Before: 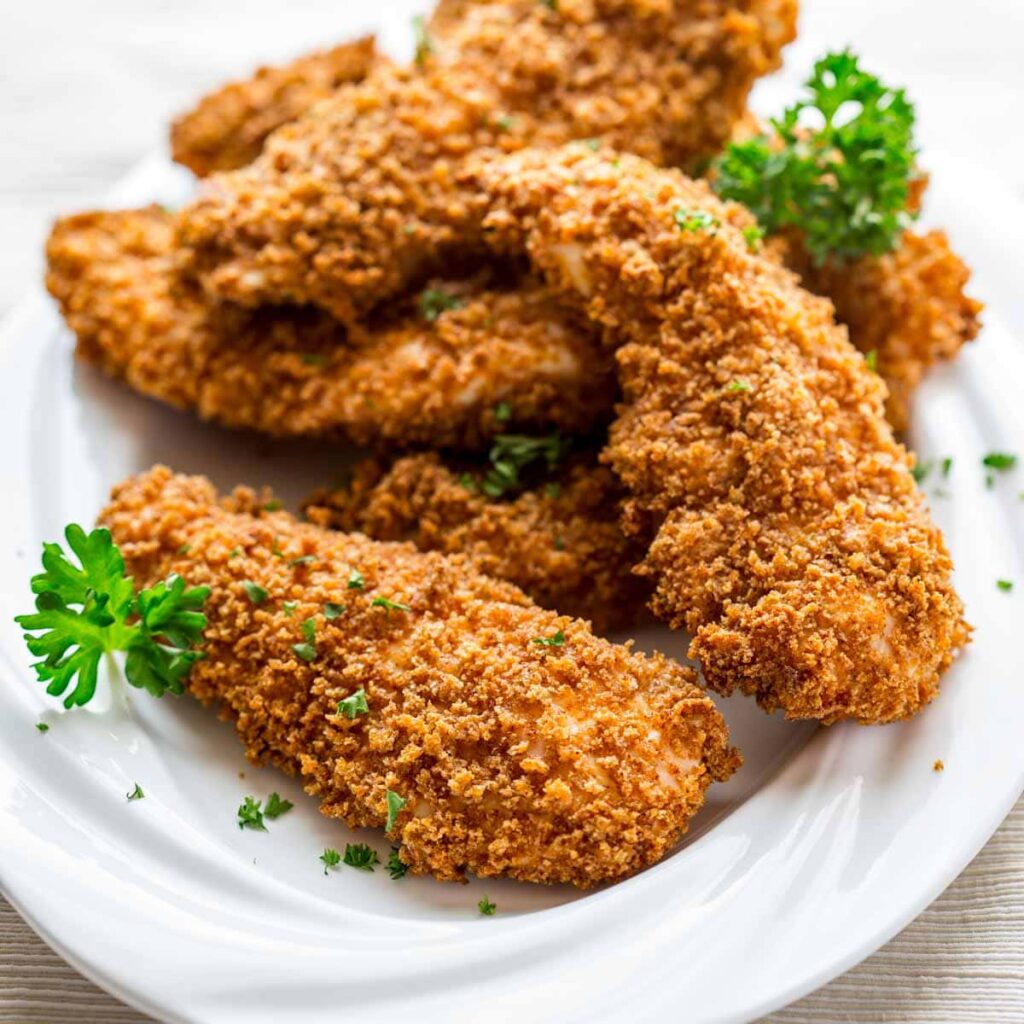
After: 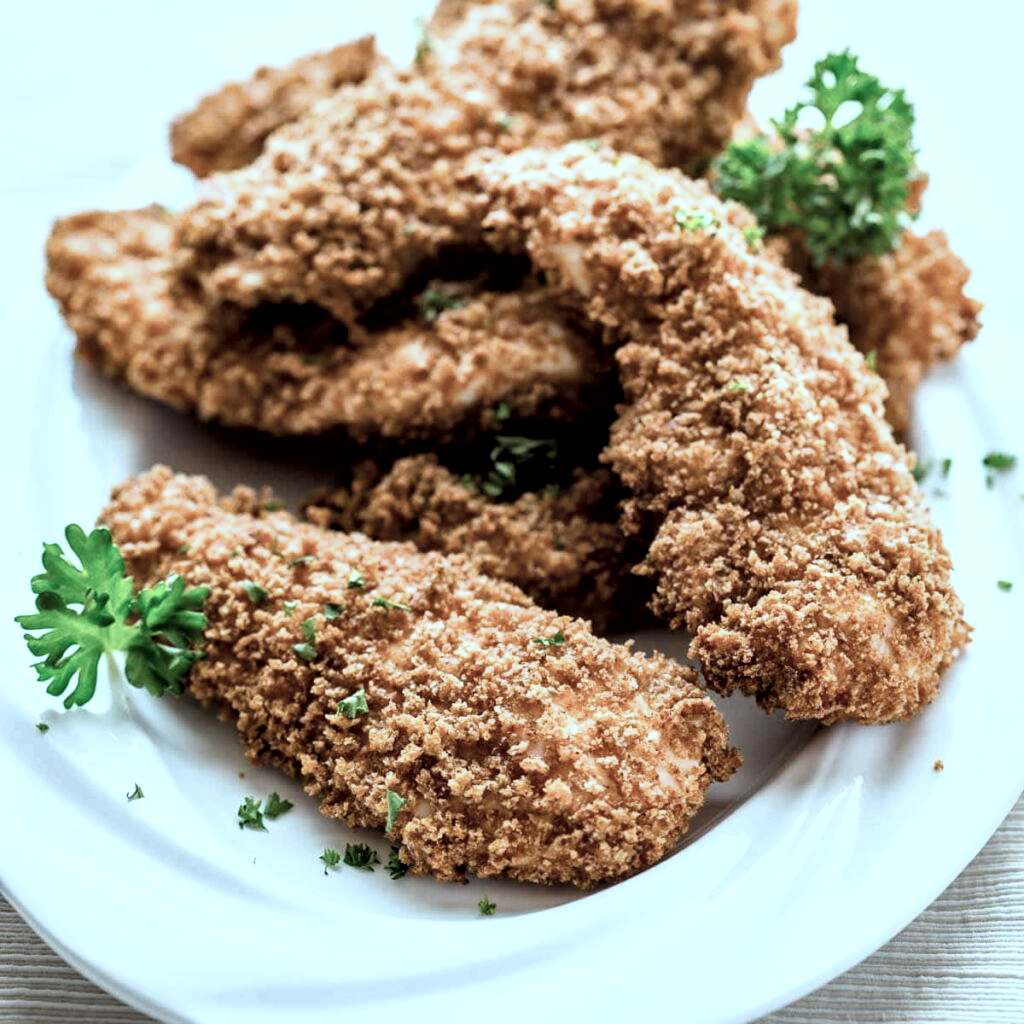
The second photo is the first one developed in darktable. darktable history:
color correction: highlights a* -12.44, highlights b* -17.44, saturation 0.695
filmic rgb: black relative exposure -8.68 EV, white relative exposure 2.73 EV, threshold 5.99 EV, target black luminance 0%, hardness 6.26, latitude 77.36%, contrast 1.328, shadows ↔ highlights balance -0.311%, enable highlight reconstruction true
local contrast: mode bilateral grid, contrast 21, coarseness 51, detail 139%, midtone range 0.2
